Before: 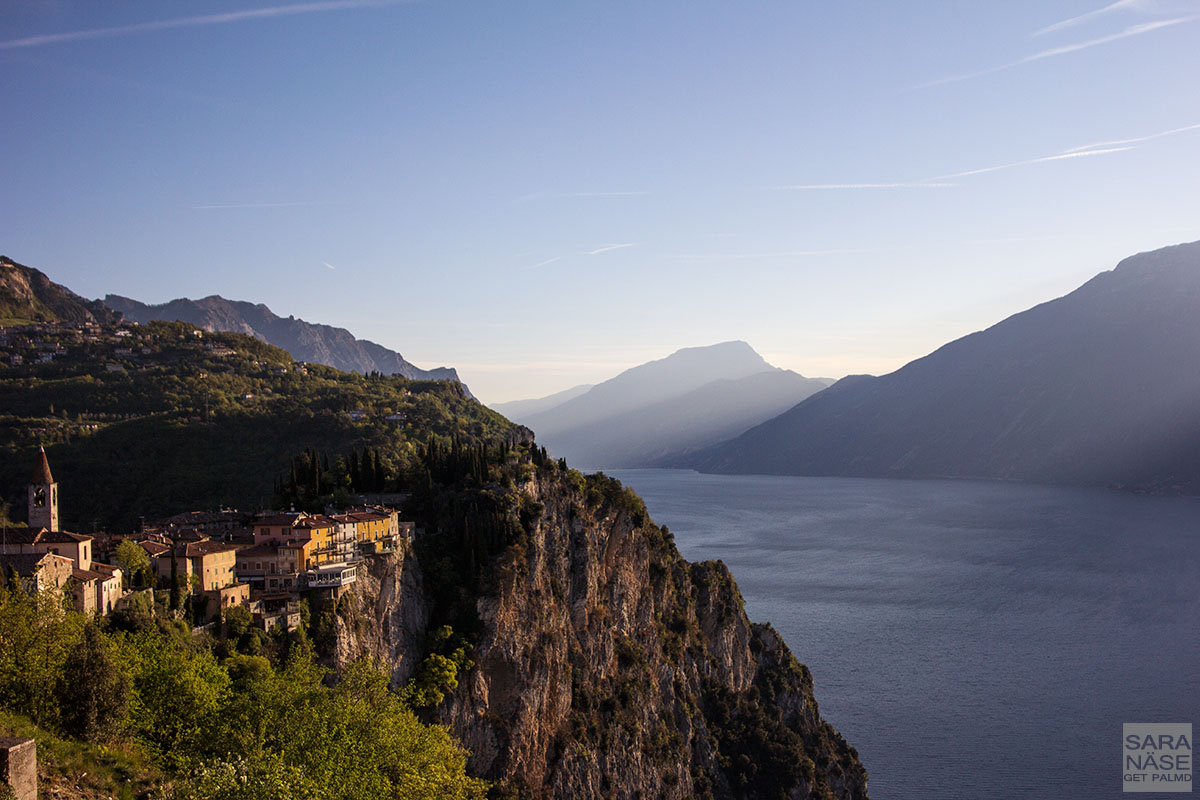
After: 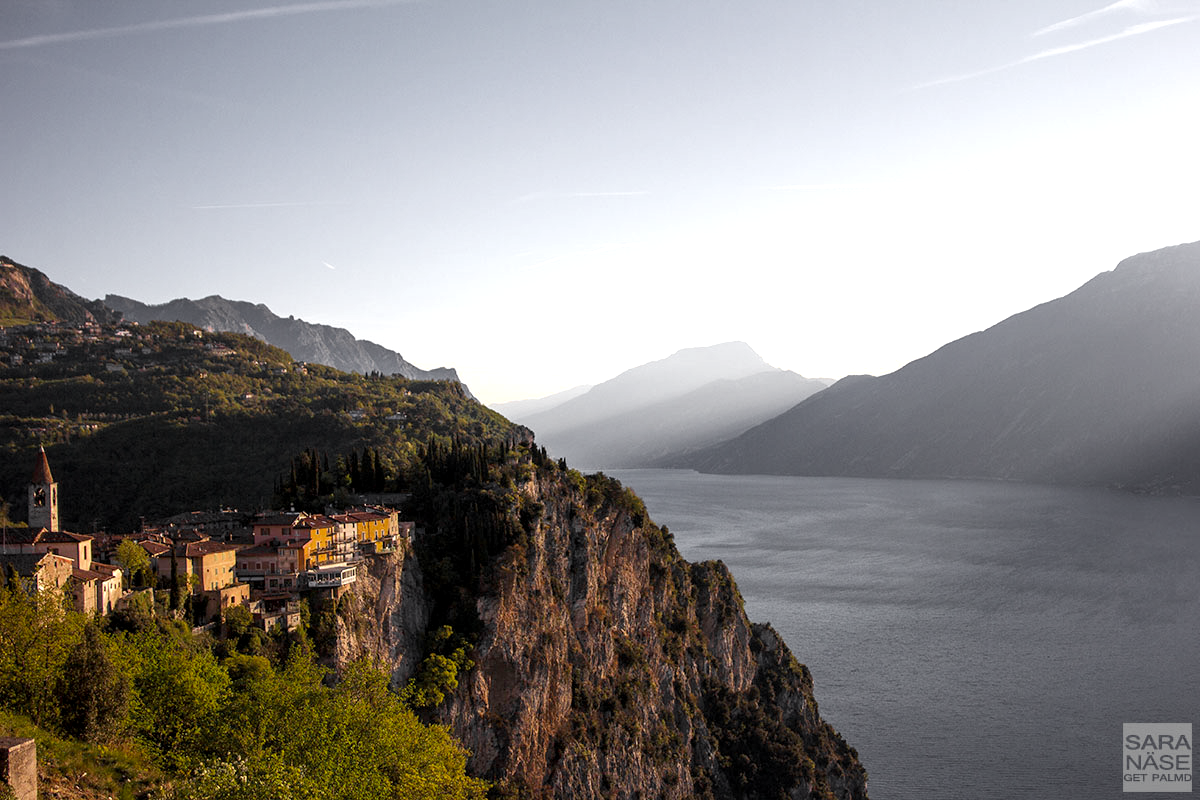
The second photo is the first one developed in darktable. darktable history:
color zones: curves: ch0 [(0.004, 0.388) (0.125, 0.392) (0.25, 0.404) (0.375, 0.5) (0.5, 0.5) (0.625, 0.5) (0.75, 0.5) (0.875, 0.5)]; ch1 [(0, 0.5) (0.125, 0.5) (0.25, 0.5) (0.375, 0.124) (0.524, 0.124) (0.645, 0.128) (0.789, 0.132) (0.914, 0.096) (0.998, 0.068)]
exposure: black level correction 0.001, exposure 0.675 EV, compensate highlight preservation false
